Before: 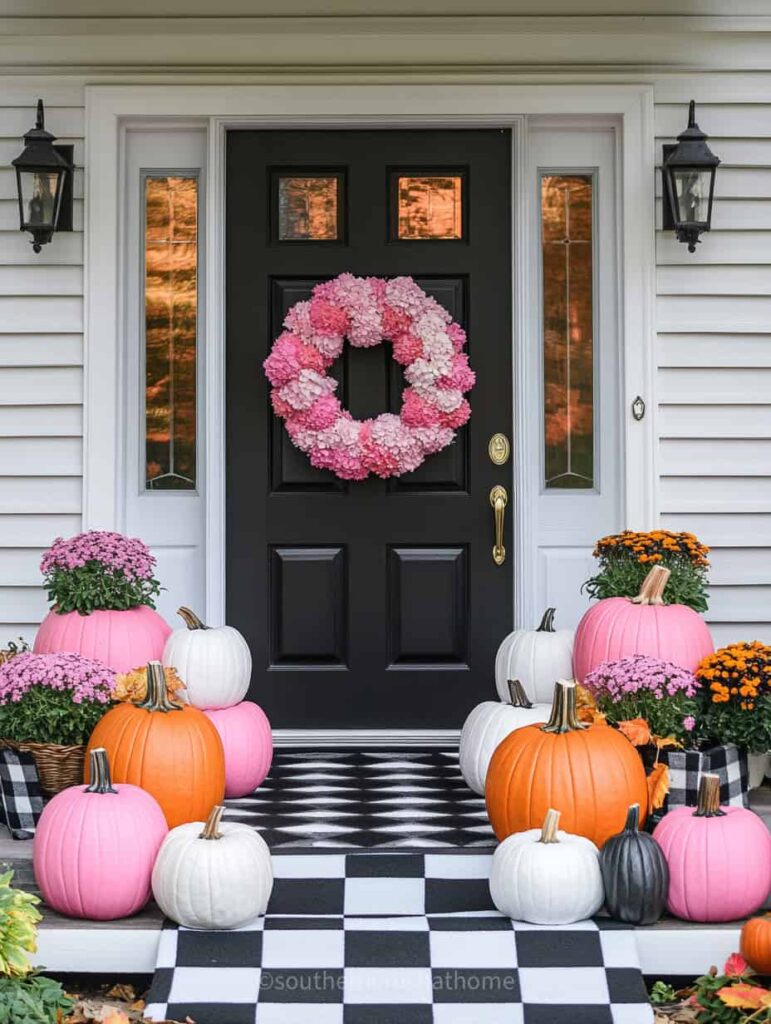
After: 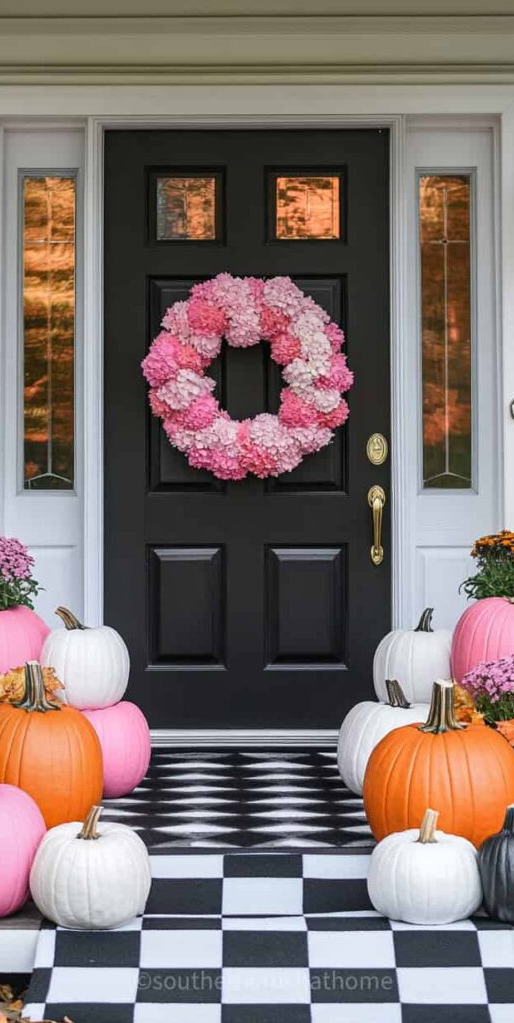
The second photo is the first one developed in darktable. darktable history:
crop and rotate: left 16.042%, right 17.203%
shadows and highlights: soften with gaussian
